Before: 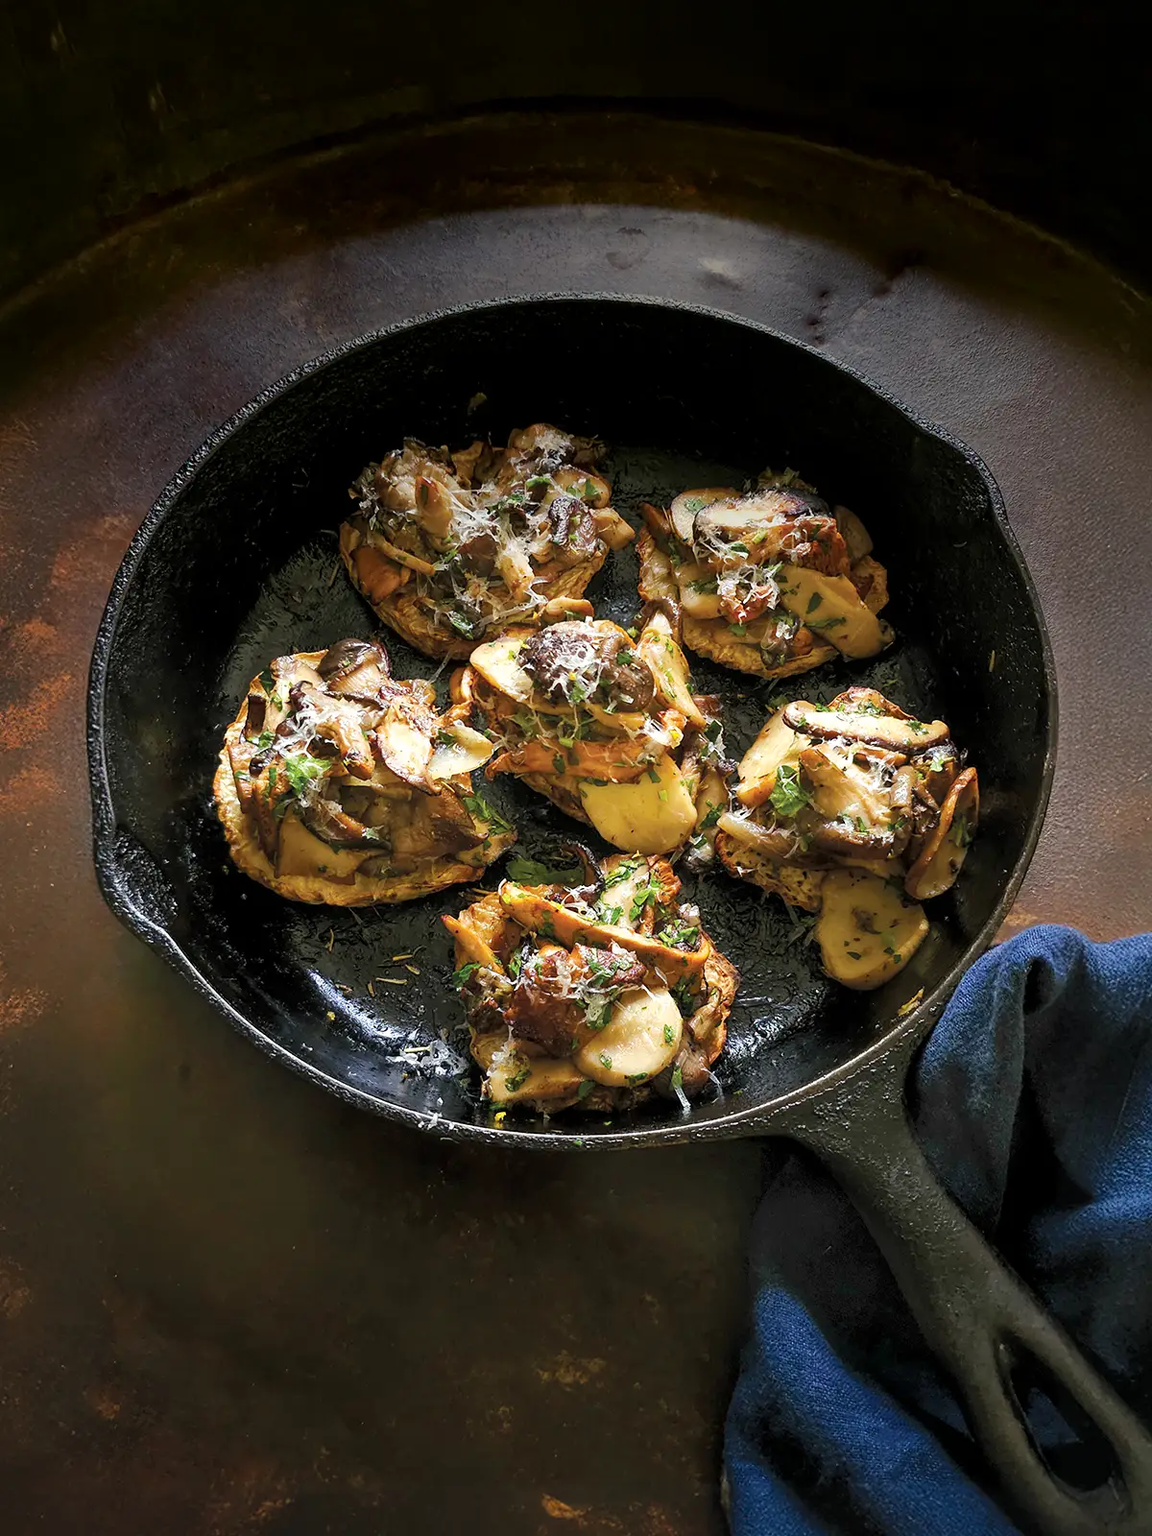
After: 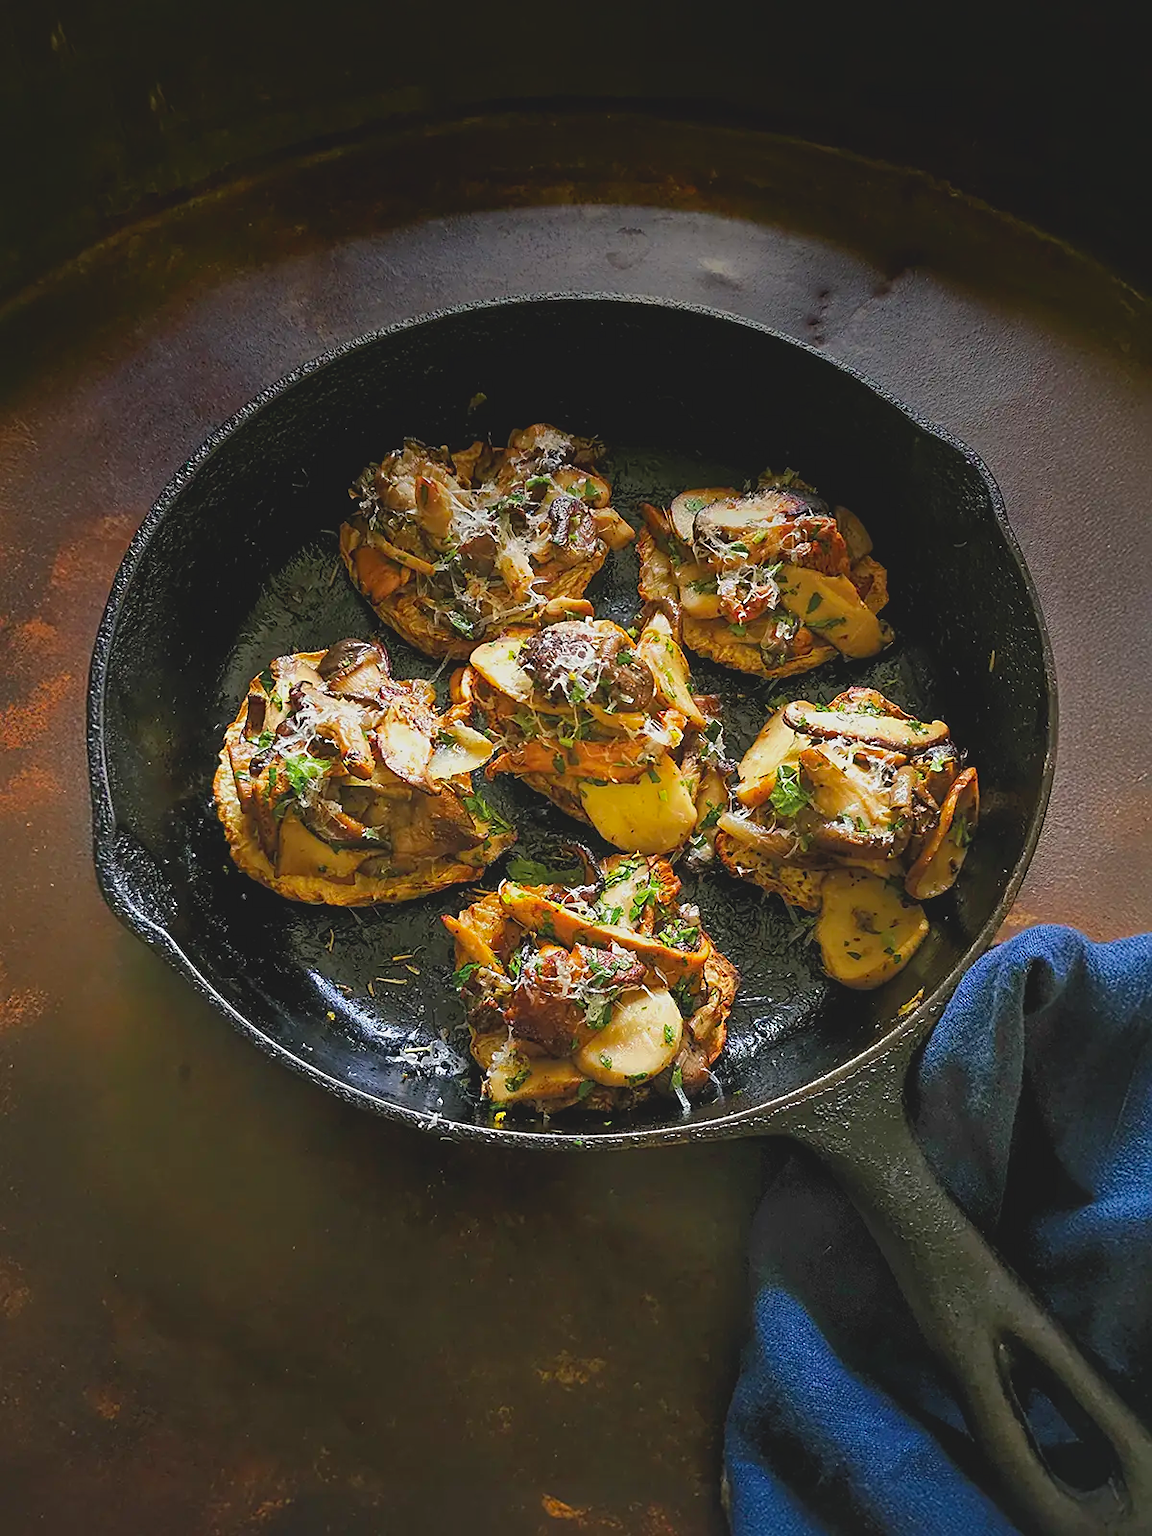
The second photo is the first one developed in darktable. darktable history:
contrast brightness saturation: contrast -0.2, saturation 0.186
sharpen: on, module defaults
